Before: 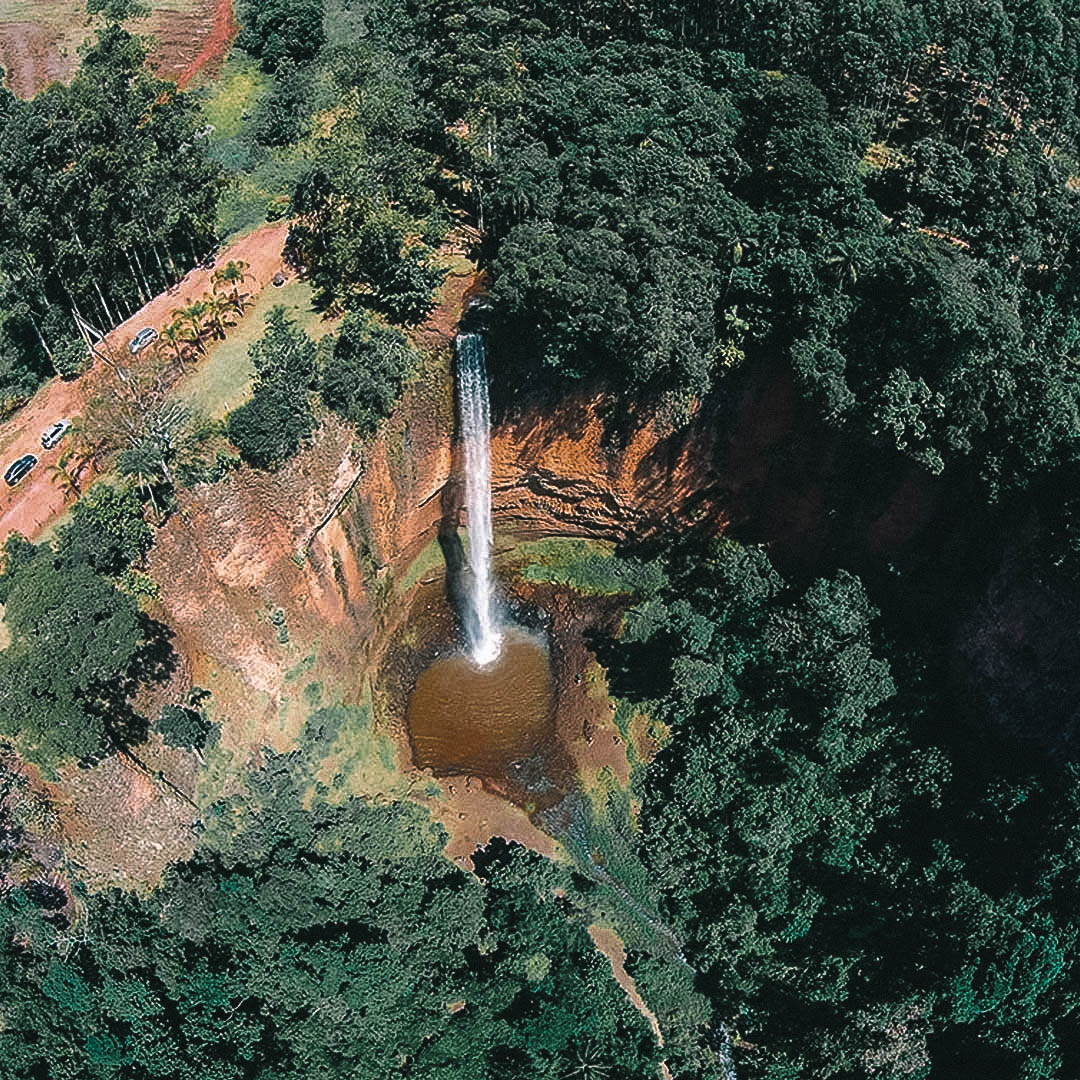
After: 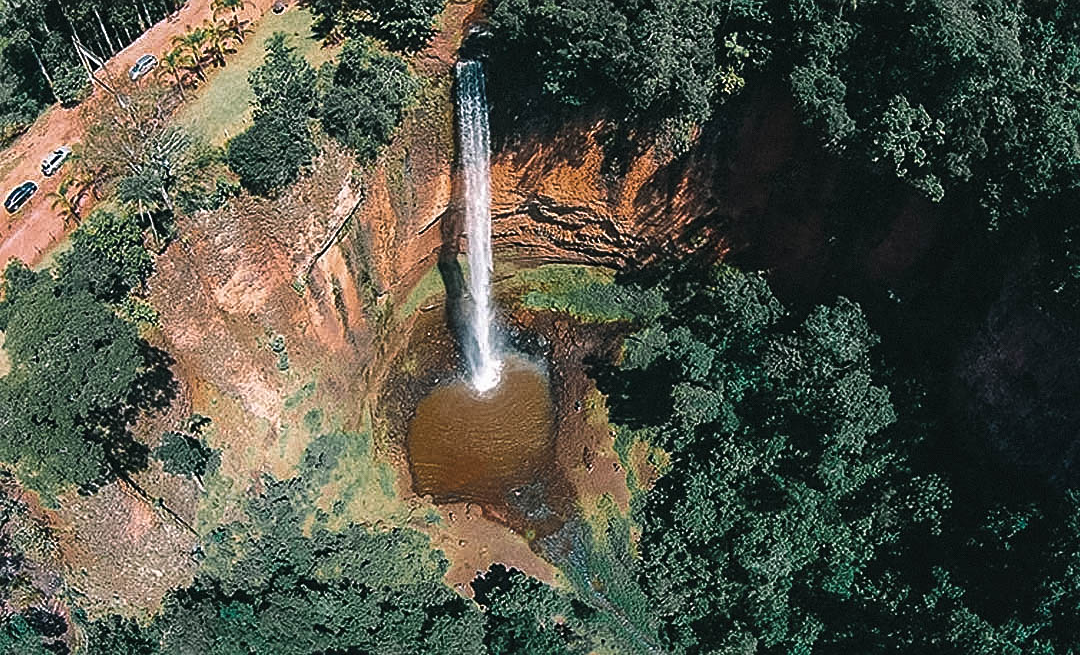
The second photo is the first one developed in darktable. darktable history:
crop and rotate: top 25.357%, bottom 13.942%
sharpen: amount 0.2
